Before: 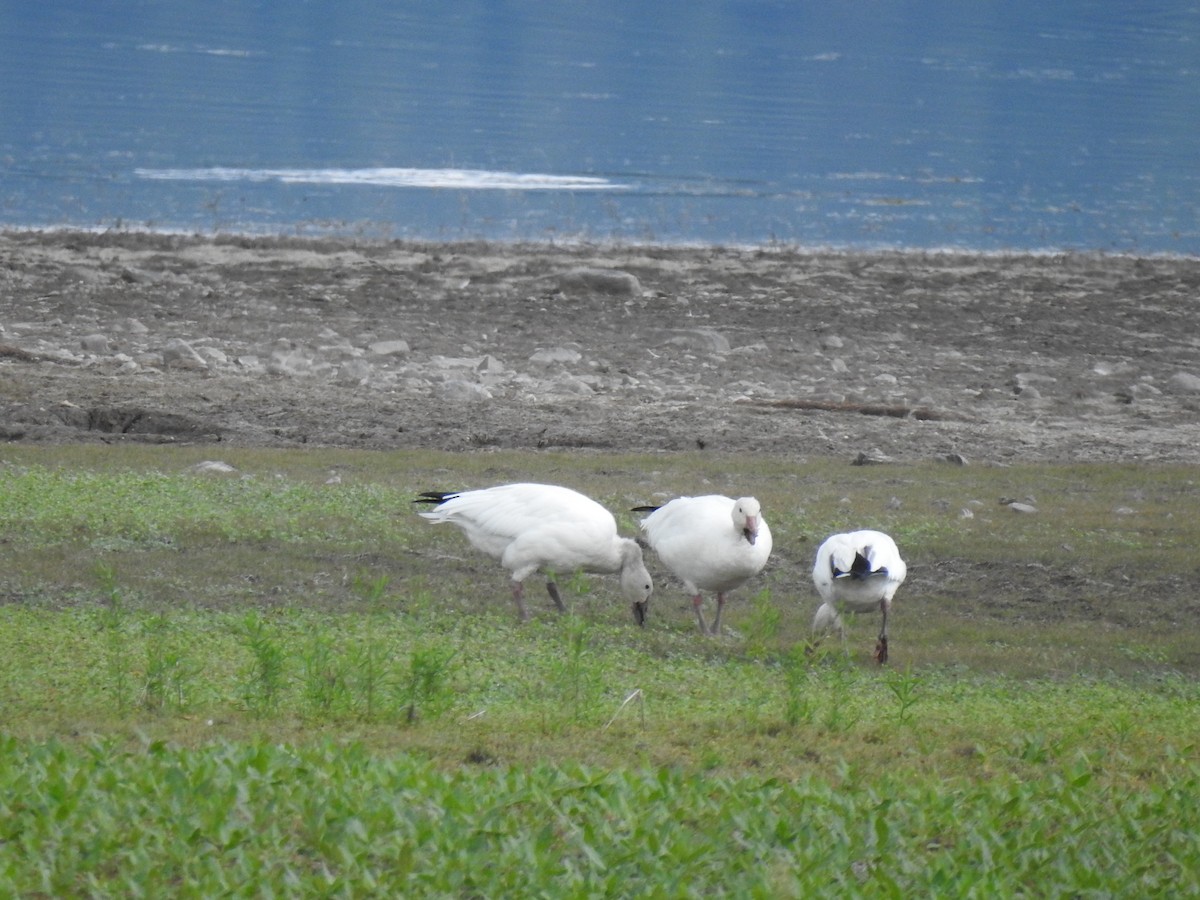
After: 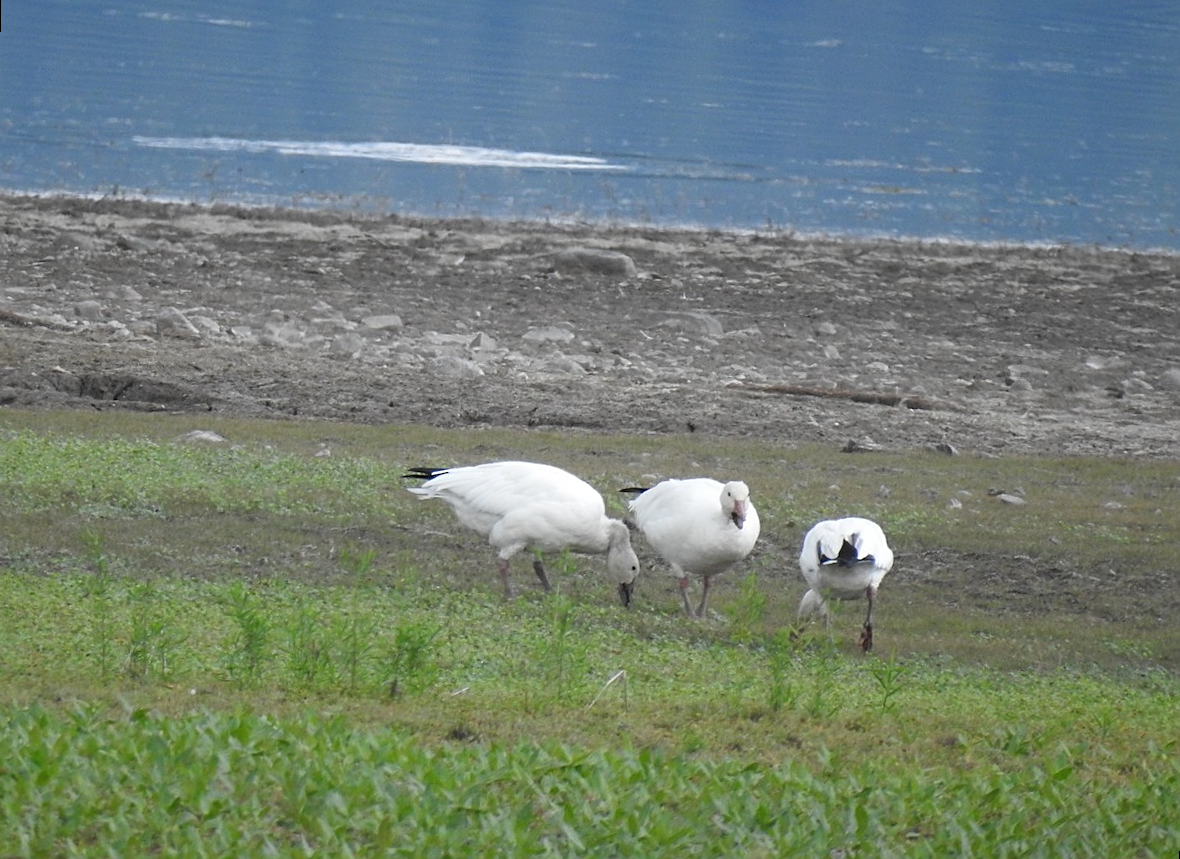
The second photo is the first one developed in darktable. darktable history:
rotate and perspective: rotation 1.57°, crop left 0.018, crop right 0.982, crop top 0.039, crop bottom 0.961
sharpen: on, module defaults
